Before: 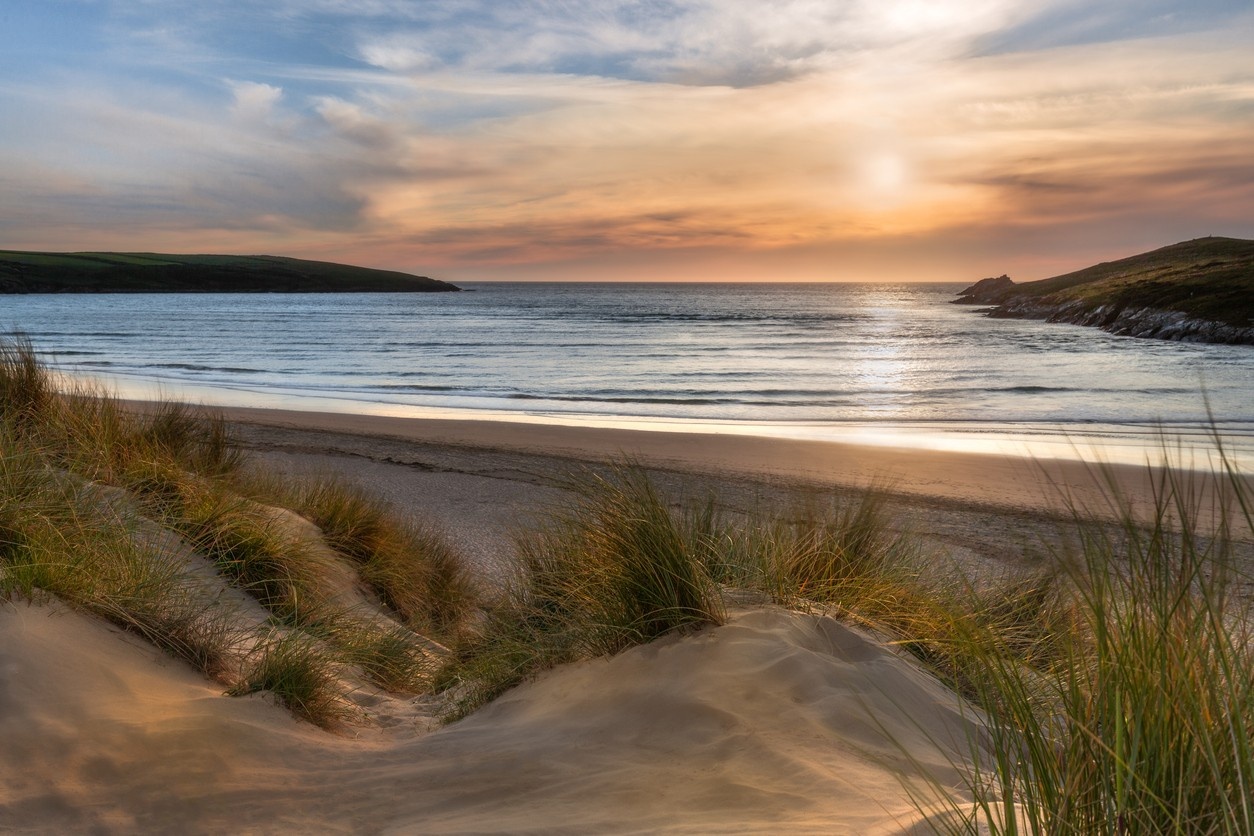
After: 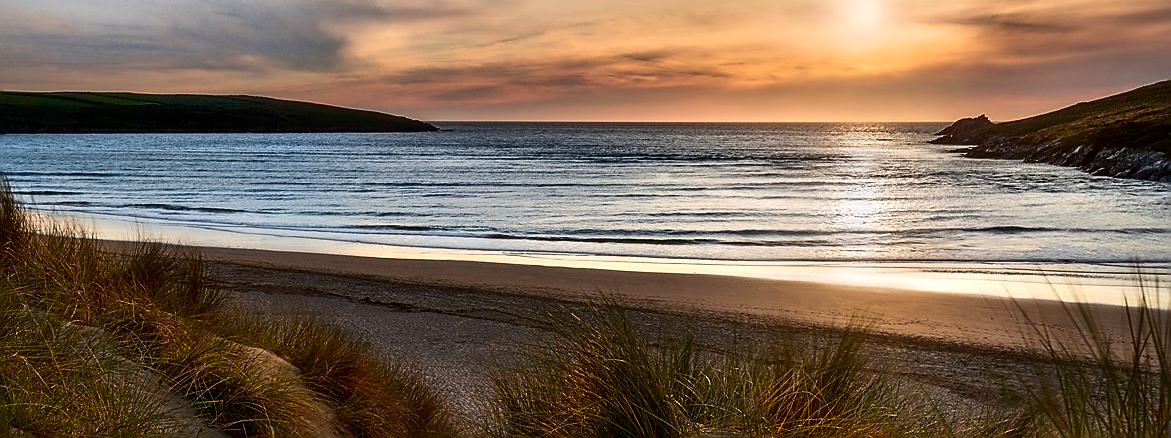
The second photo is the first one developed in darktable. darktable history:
contrast brightness saturation: contrast 0.187, brightness -0.103, saturation 0.206
crop: left 1.804%, top 19.179%, right 4.769%, bottom 28.355%
sharpen: radius 1.36, amount 1.267, threshold 0.661
local contrast: mode bilateral grid, contrast 21, coarseness 49, detail 119%, midtone range 0.2
